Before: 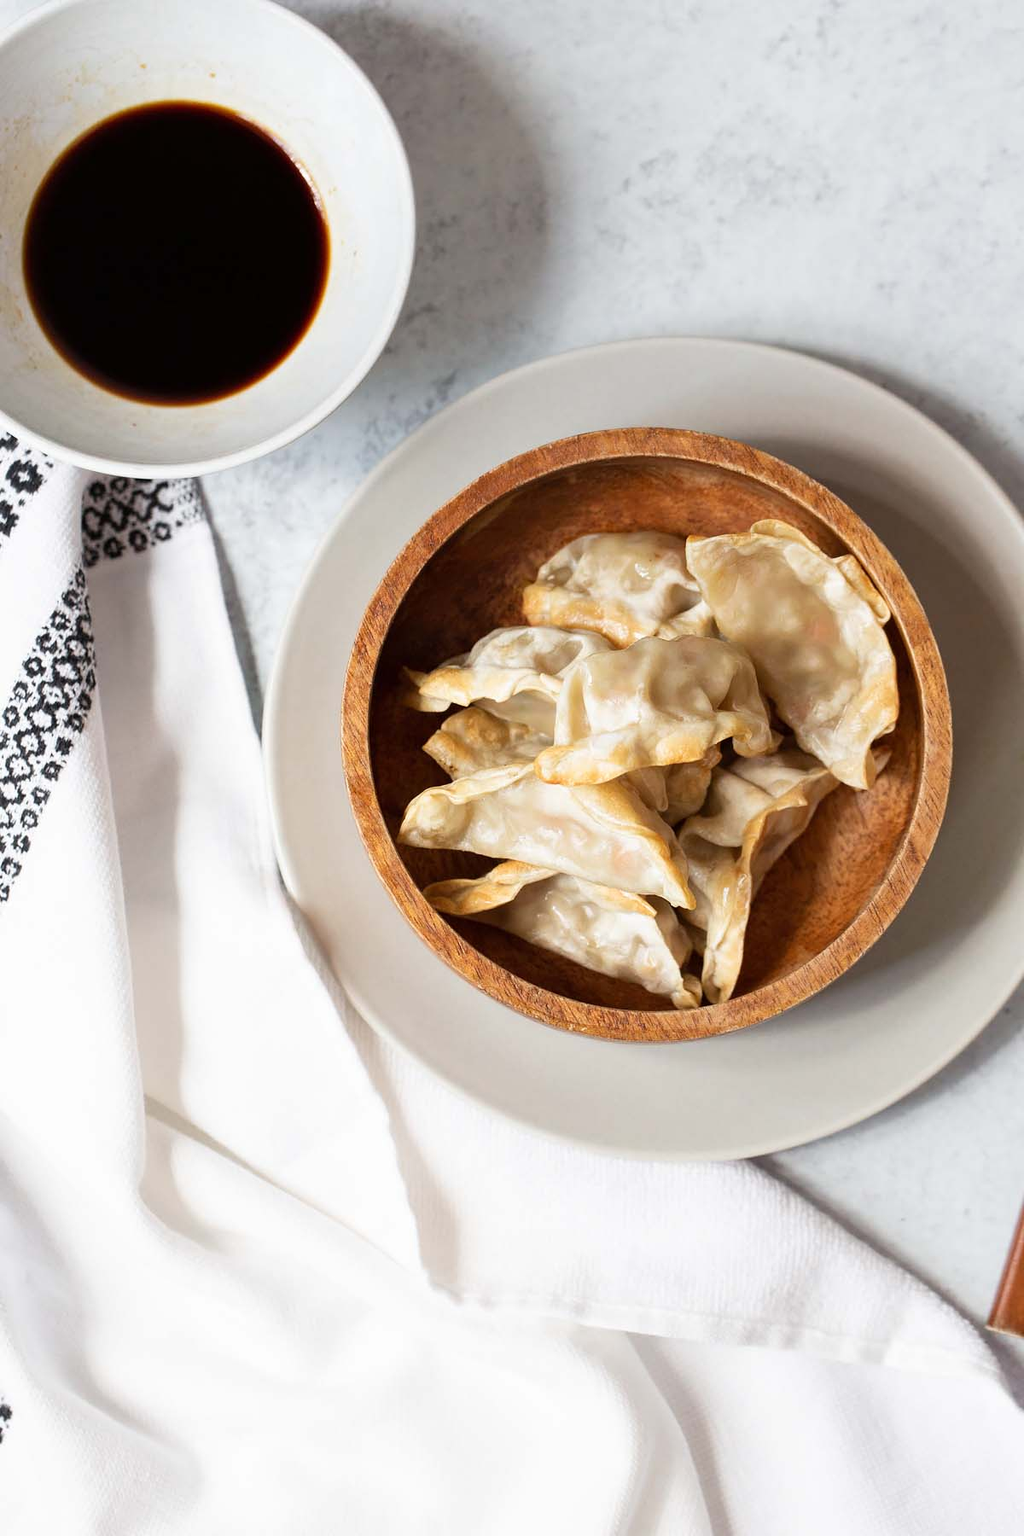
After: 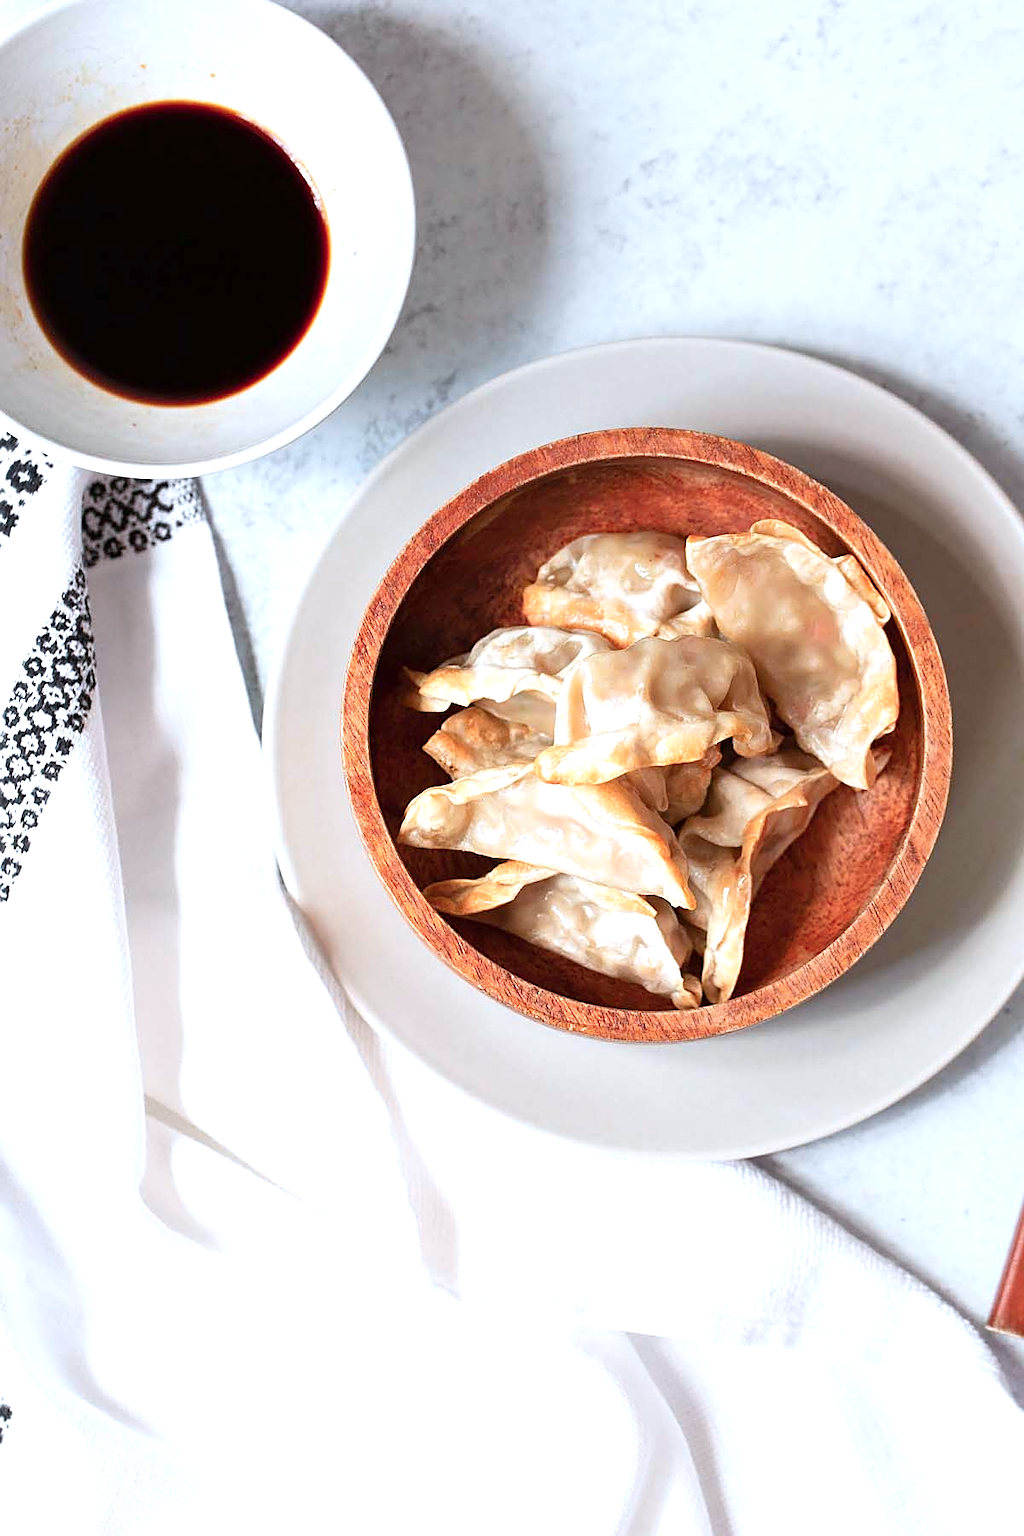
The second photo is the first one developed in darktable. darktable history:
sharpen: on, module defaults
exposure: exposure 0.4 EV, compensate highlight preservation false
color zones: curves: ch1 [(0.239, 0.552) (0.75, 0.5)]; ch2 [(0.25, 0.462) (0.749, 0.457)], mix 25.94%
color correction: highlights a* -0.772, highlights b* -8.92
